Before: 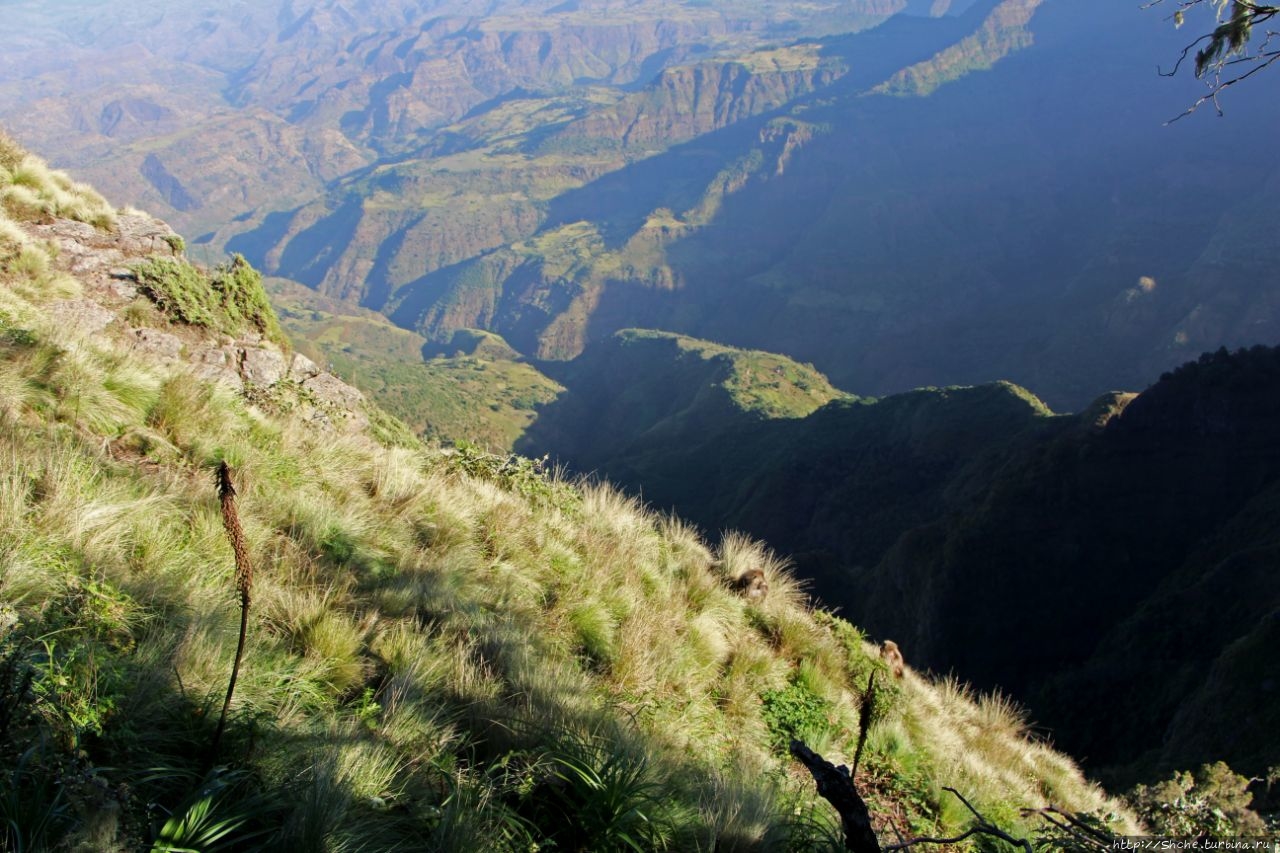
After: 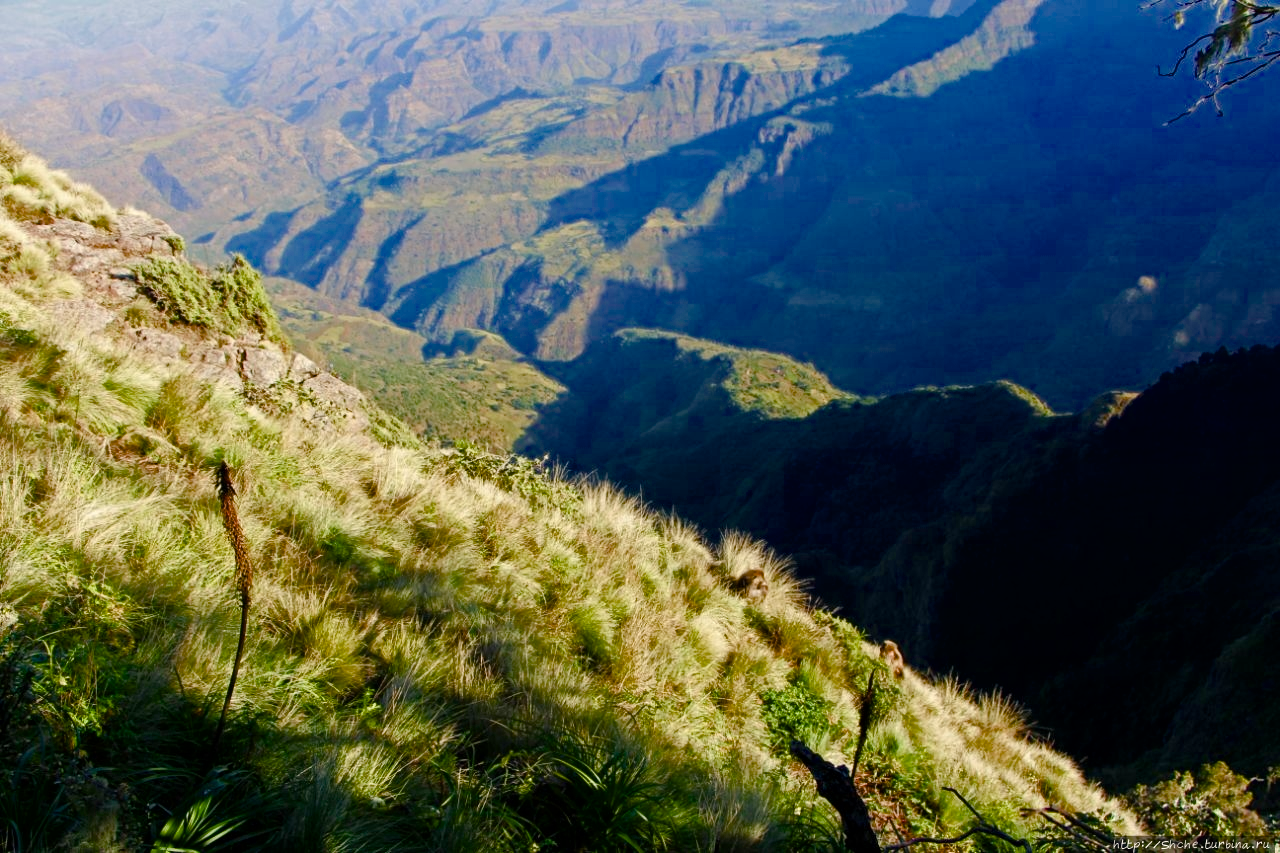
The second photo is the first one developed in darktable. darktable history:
color balance rgb: highlights gain › chroma 2.259%, highlights gain › hue 74.4°, perceptual saturation grading › global saturation 0.391%, perceptual saturation grading › highlights -16.815%, perceptual saturation grading › mid-tones 32.645%, perceptual saturation grading › shadows 50.527%, global vibrance 16.774%, saturation formula JzAzBz (2021)
